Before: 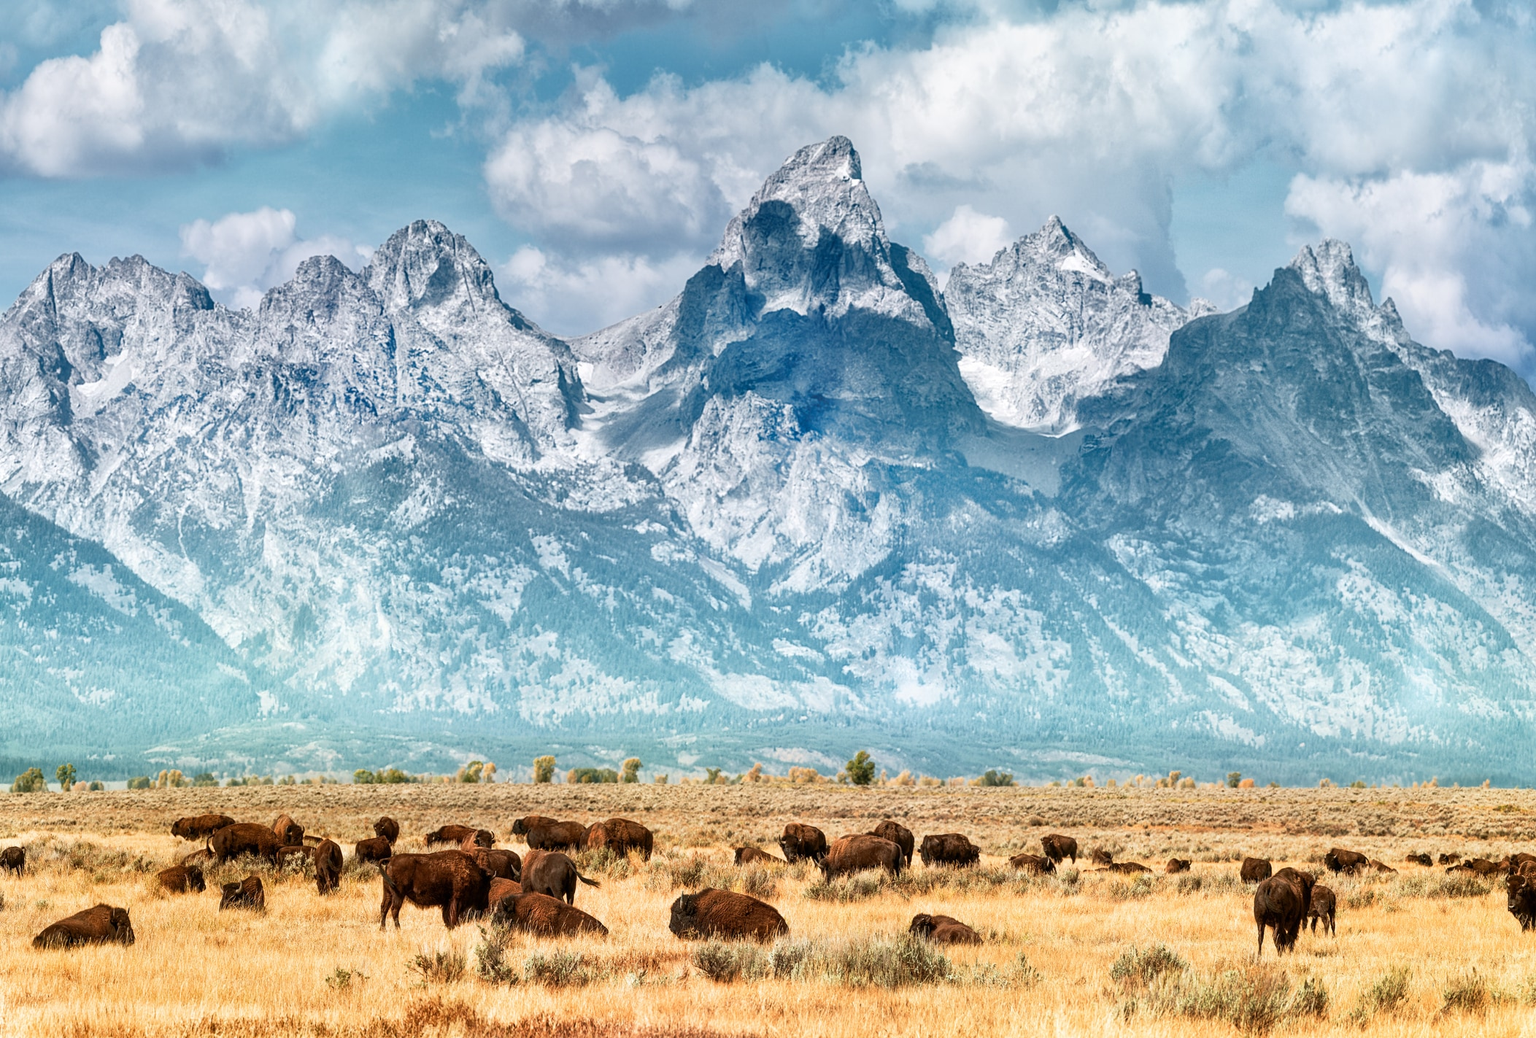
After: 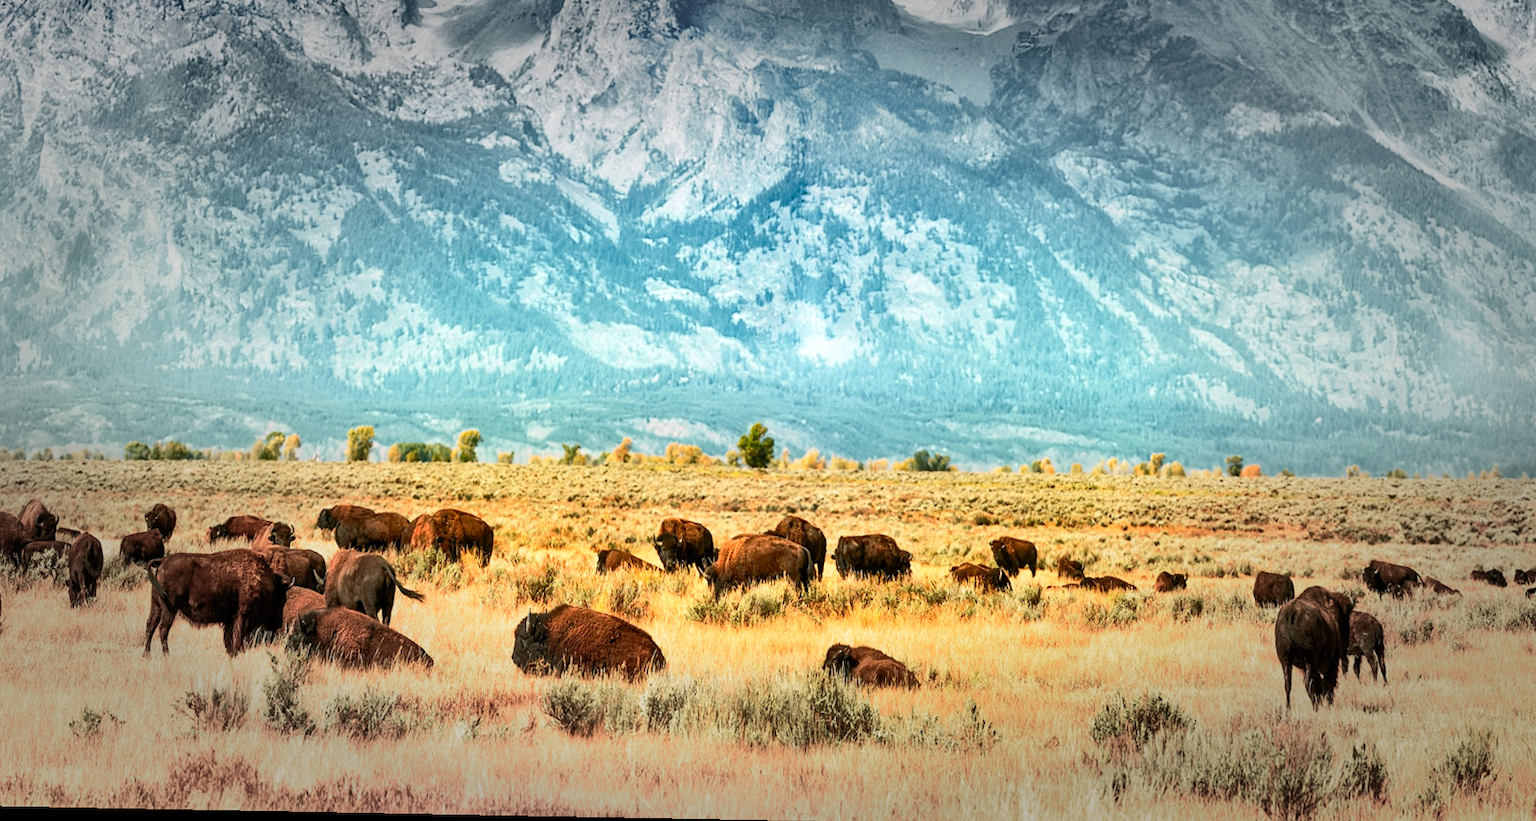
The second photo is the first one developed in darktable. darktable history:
shadows and highlights: soften with gaussian
exposure: black level correction 0, exposure 0.4 EV, compensate exposure bias true, compensate highlight preservation false
vignetting: fall-off start 48.41%, automatic ratio true, width/height ratio 1.29, unbound false
crop and rotate: left 17.299%, top 35.115%, right 7.015%, bottom 1.024%
tone curve: curves: ch0 [(0, 0.005) (0.103, 0.097) (0.18, 0.207) (0.384, 0.465) (0.491, 0.585) (0.629, 0.726) (0.84, 0.866) (1, 0.947)]; ch1 [(0, 0) (0.172, 0.123) (0.324, 0.253) (0.396, 0.388) (0.478, 0.461) (0.499, 0.497) (0.532, 0.515) (0.57, 0.584) (0.635, 0.675) (0.805, 0.892) (1, 1)]; ch2 [(0, 0) (0.411, 0.424) (0.496, 0.501) (0.515, 0.507) (0.553, 0.562) (0.604, 0.642) (0.708, 0.768) (0.839, 0.916) (1, 1)], color space Lab, independent channels, preserve colors none
rotate and perspective: rotation 0.128°, lens shift (vertical) -0.181, lens shift (horizontal) -0.044, shear 0.001, automatic cropping off
local contrast: mode bilateral grid, contrast 20, coarseness 50, detail 120%, midtone range 0.2
white balance: emerald 1
